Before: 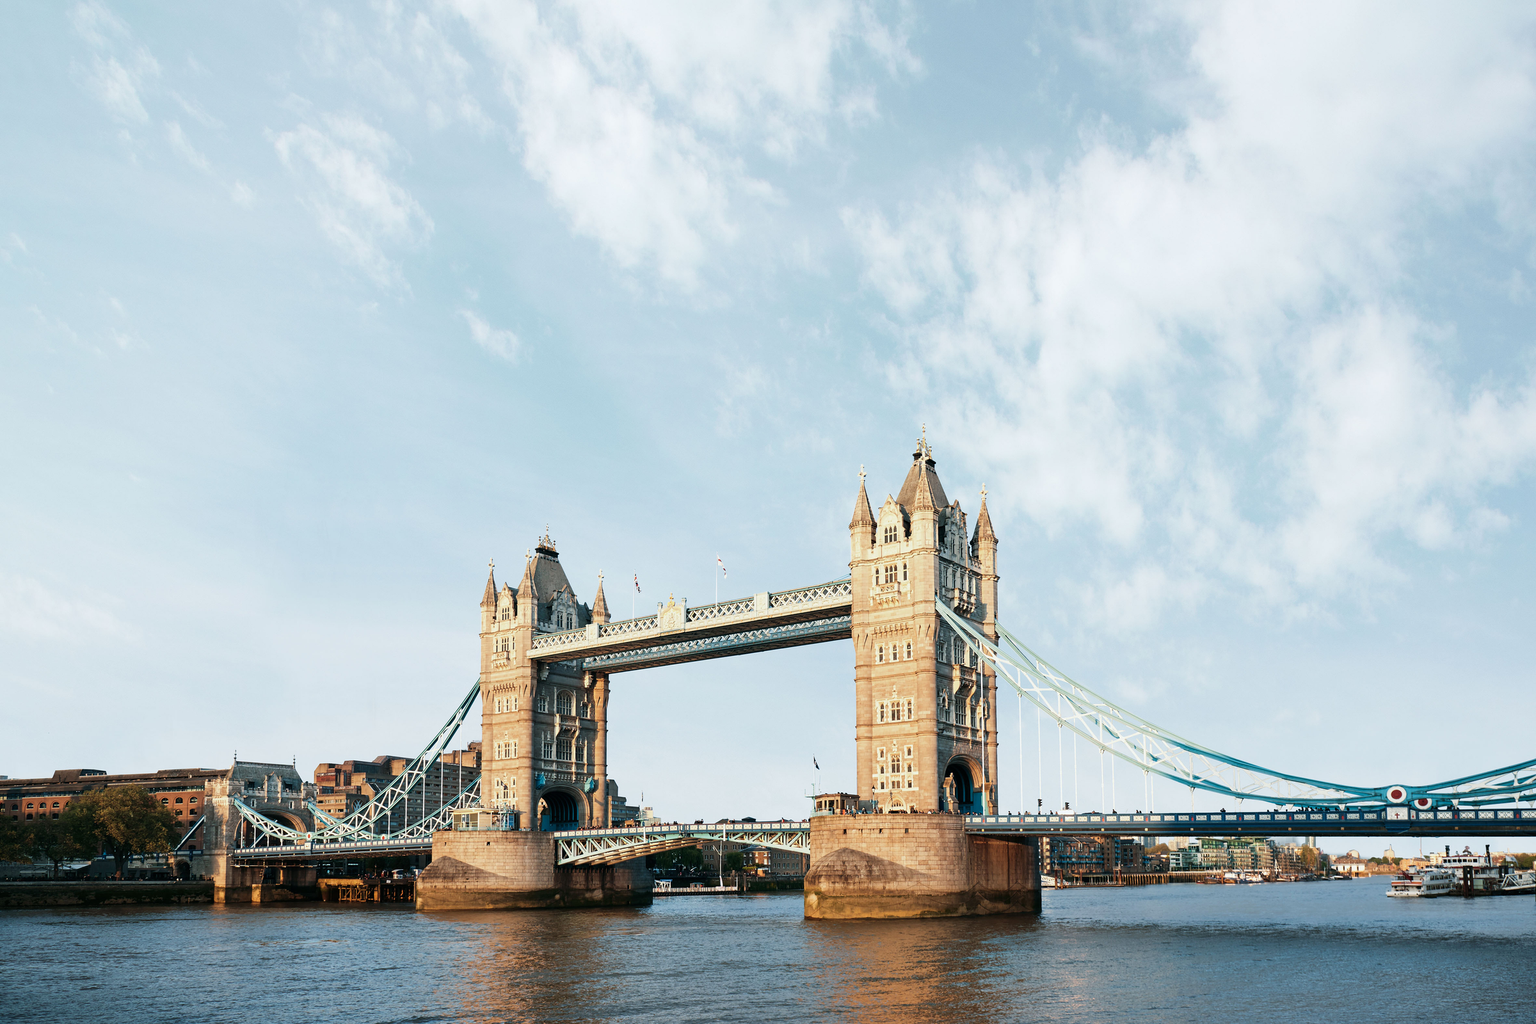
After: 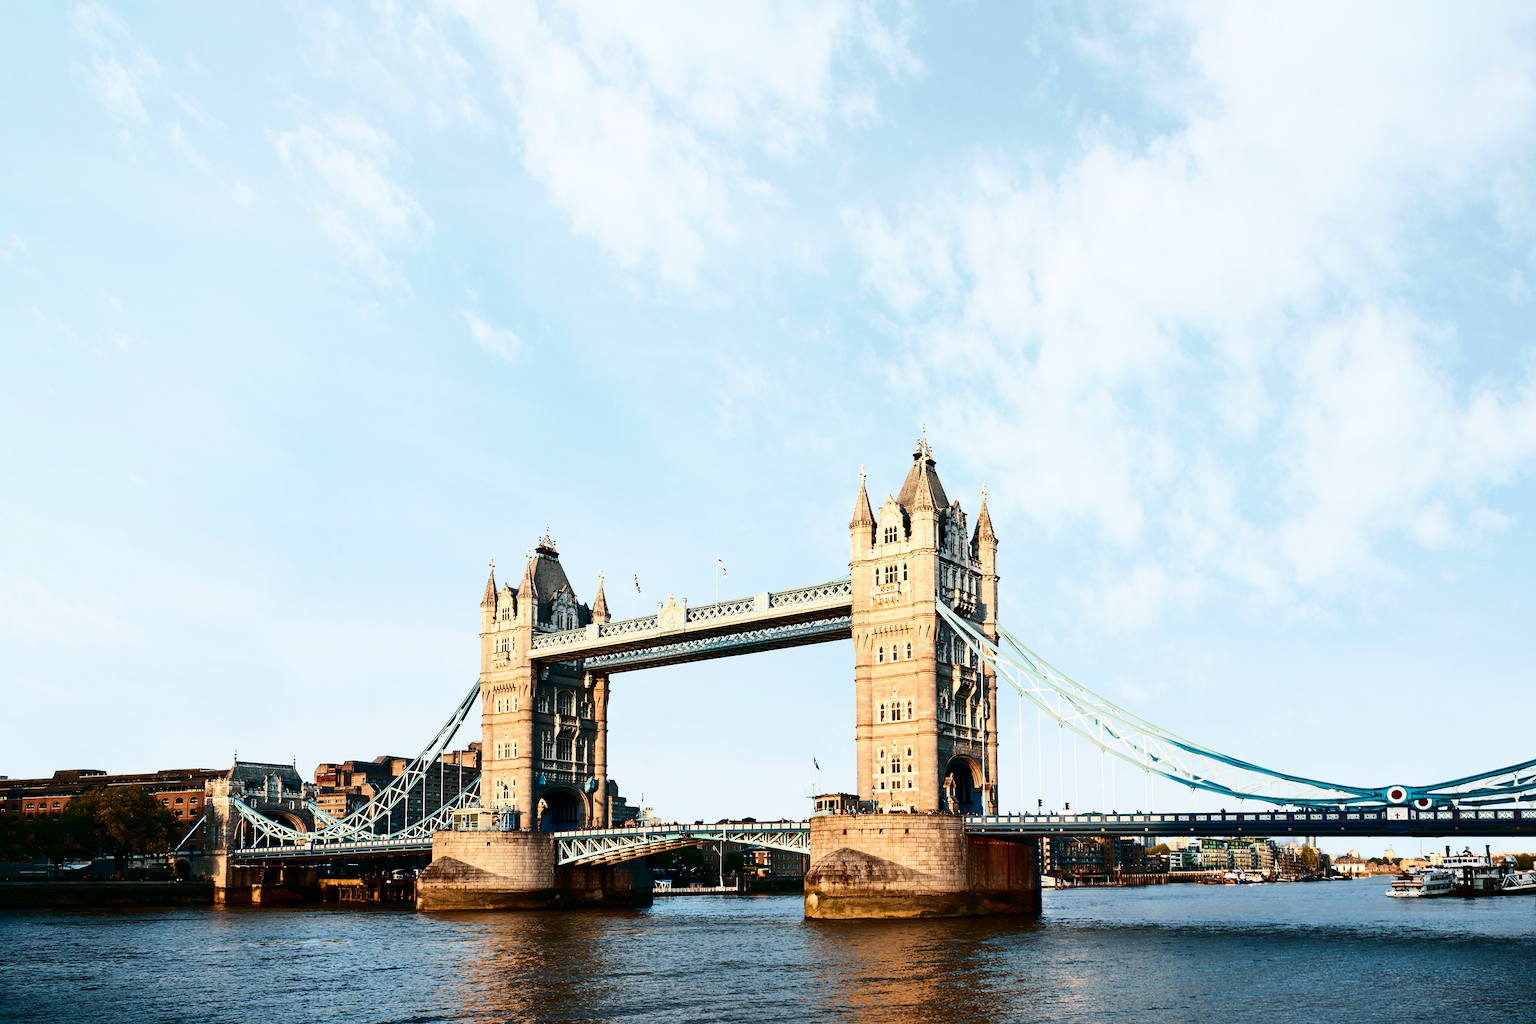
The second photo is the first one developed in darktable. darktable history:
contrast brightness saturation: contrast 0.316, brightness -0.084, saturation 0.168
